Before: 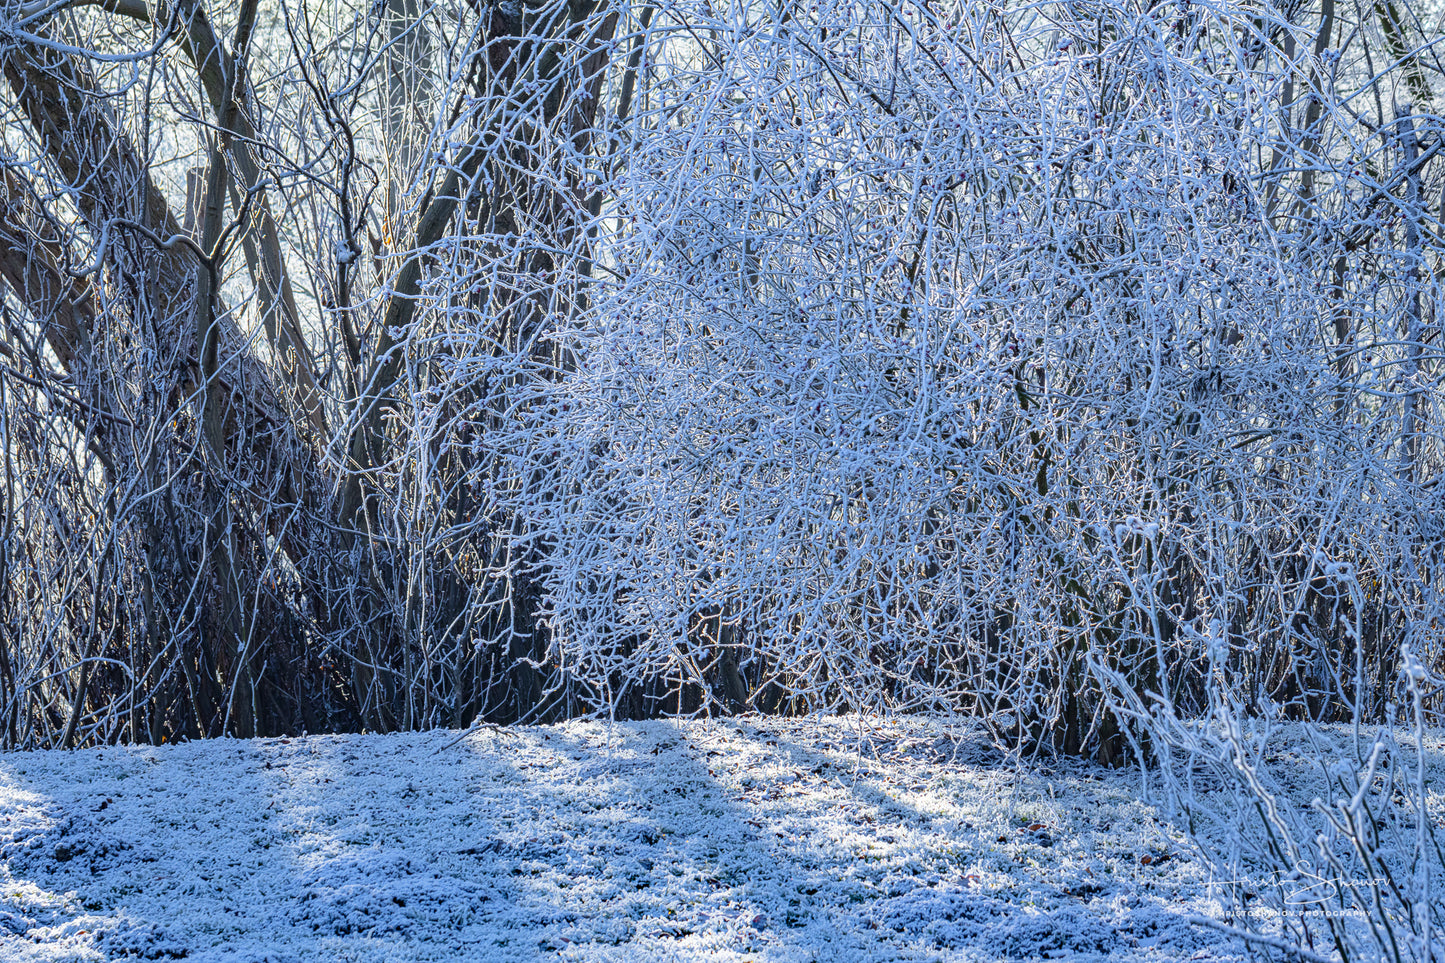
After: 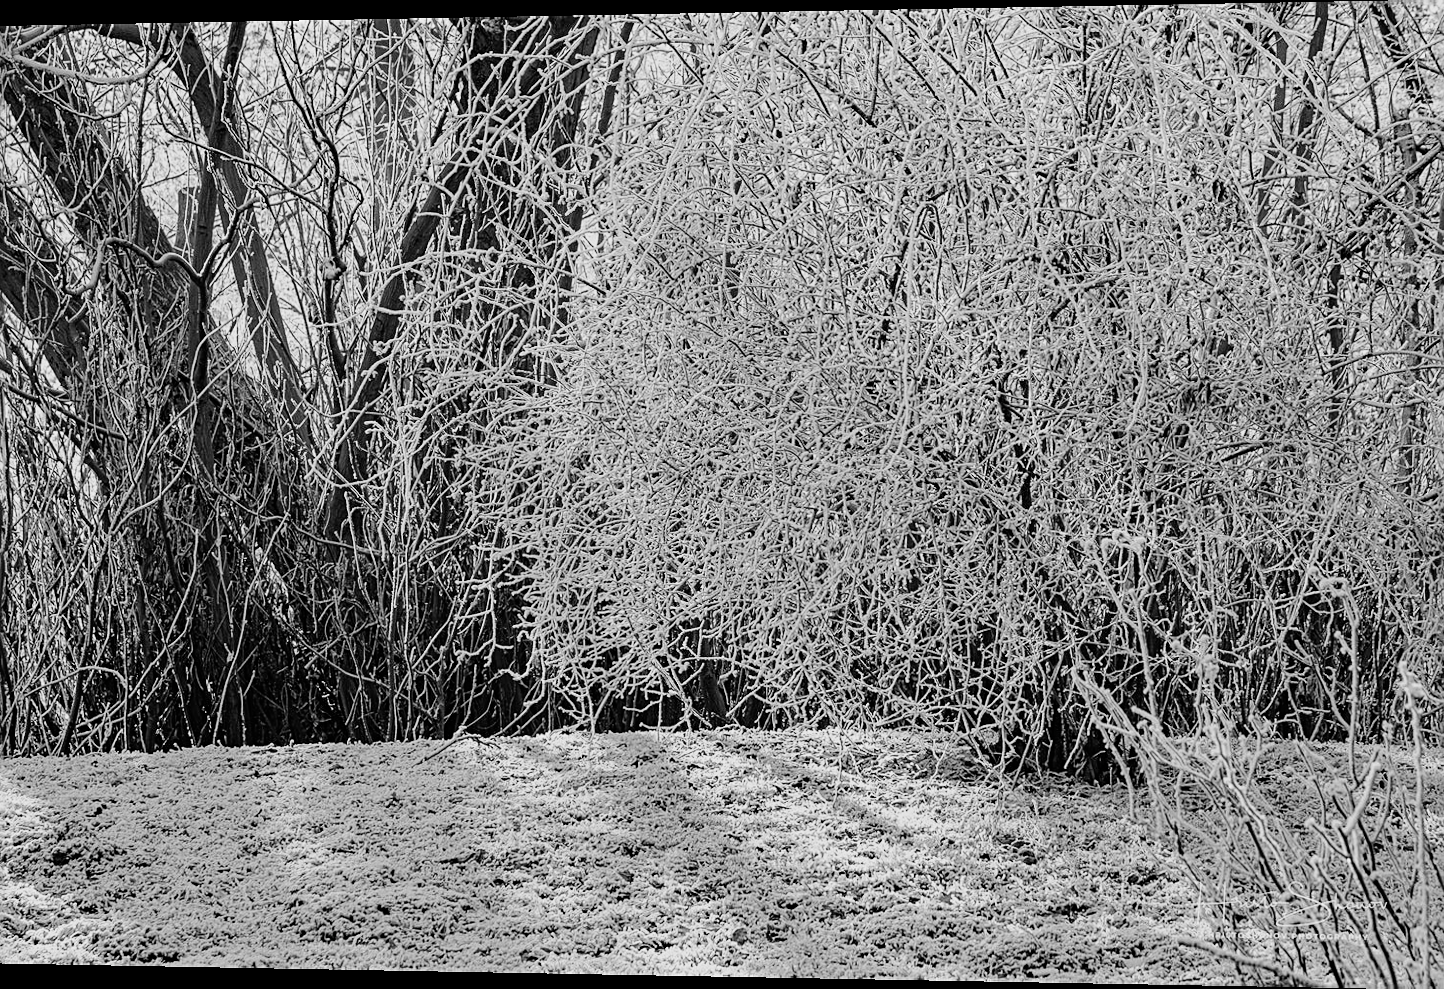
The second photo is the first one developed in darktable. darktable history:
sharpen: on, module defaults
rotate and perspective: lens shift (horizontal) -0.055, automatic cropping off
color balance rgb: linear chroma grading › global chroma 16.62%, perceptual saturation grading › highlights -8.63%, perceptual saturation grading › mid-tones 18.66%, perceptual saturation grading › shadows 28.49%, perceptual brilliance grading › highlights 14.22%, perceptual brilliance grading › shadows -18.96%, global vibrance 27.71%
filmic rgb: black relative exposure -7.65 EV, white relative exposure 4.56 EV, hardness 3.61
color calibration: output gray [0.22, 0.42, 0.37, 0], gray › normalize channels true, illuminant same as pipeline (D50), adaptation XYZ, x 0.346, y 0.359, gamut compression 0
